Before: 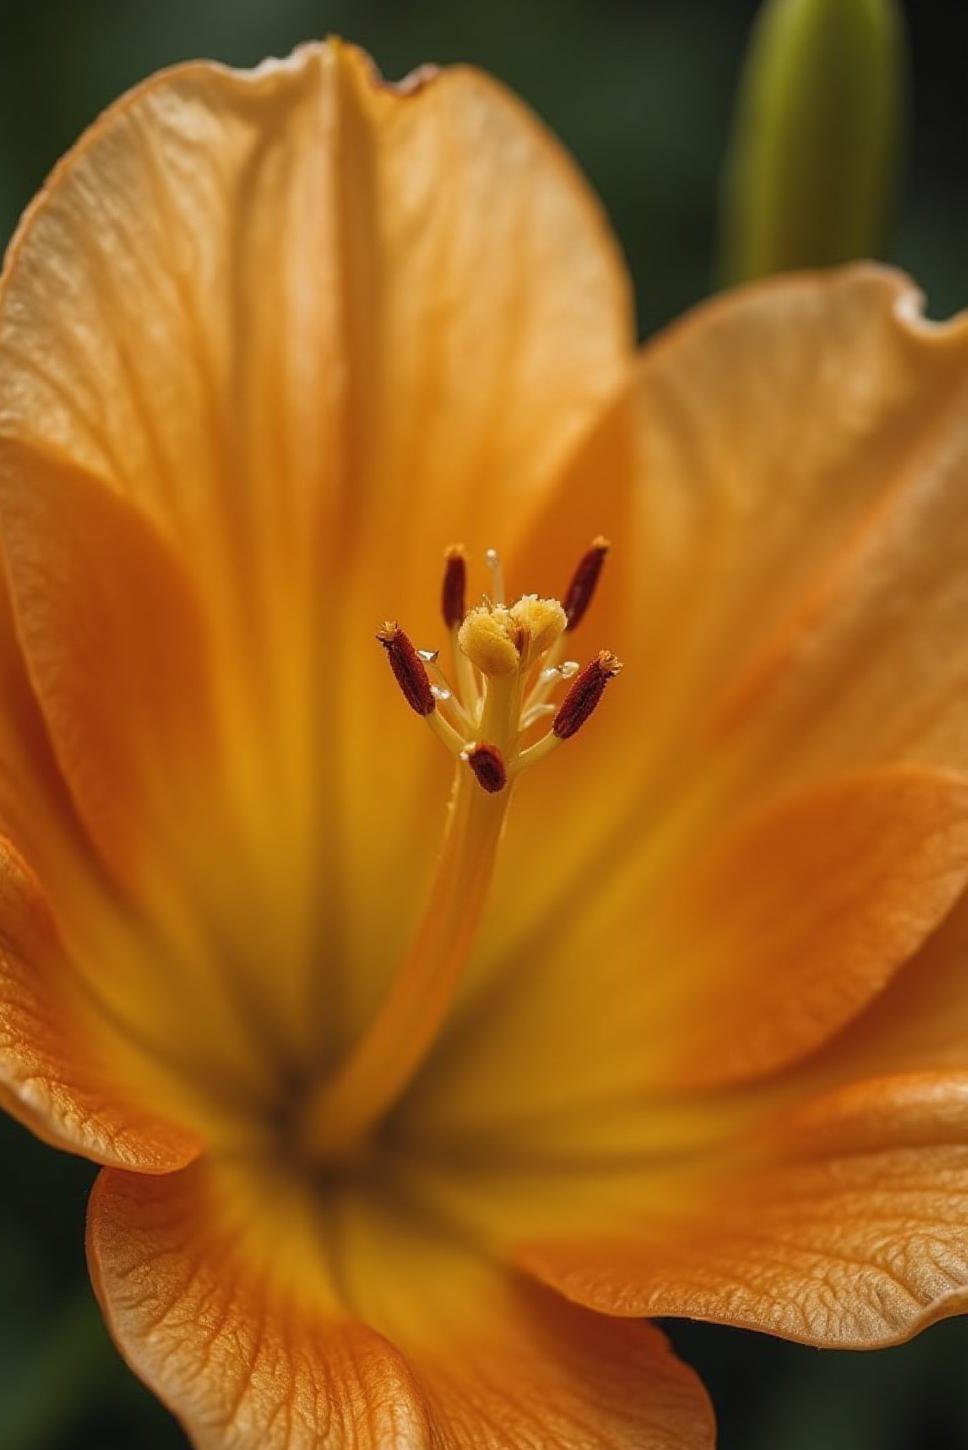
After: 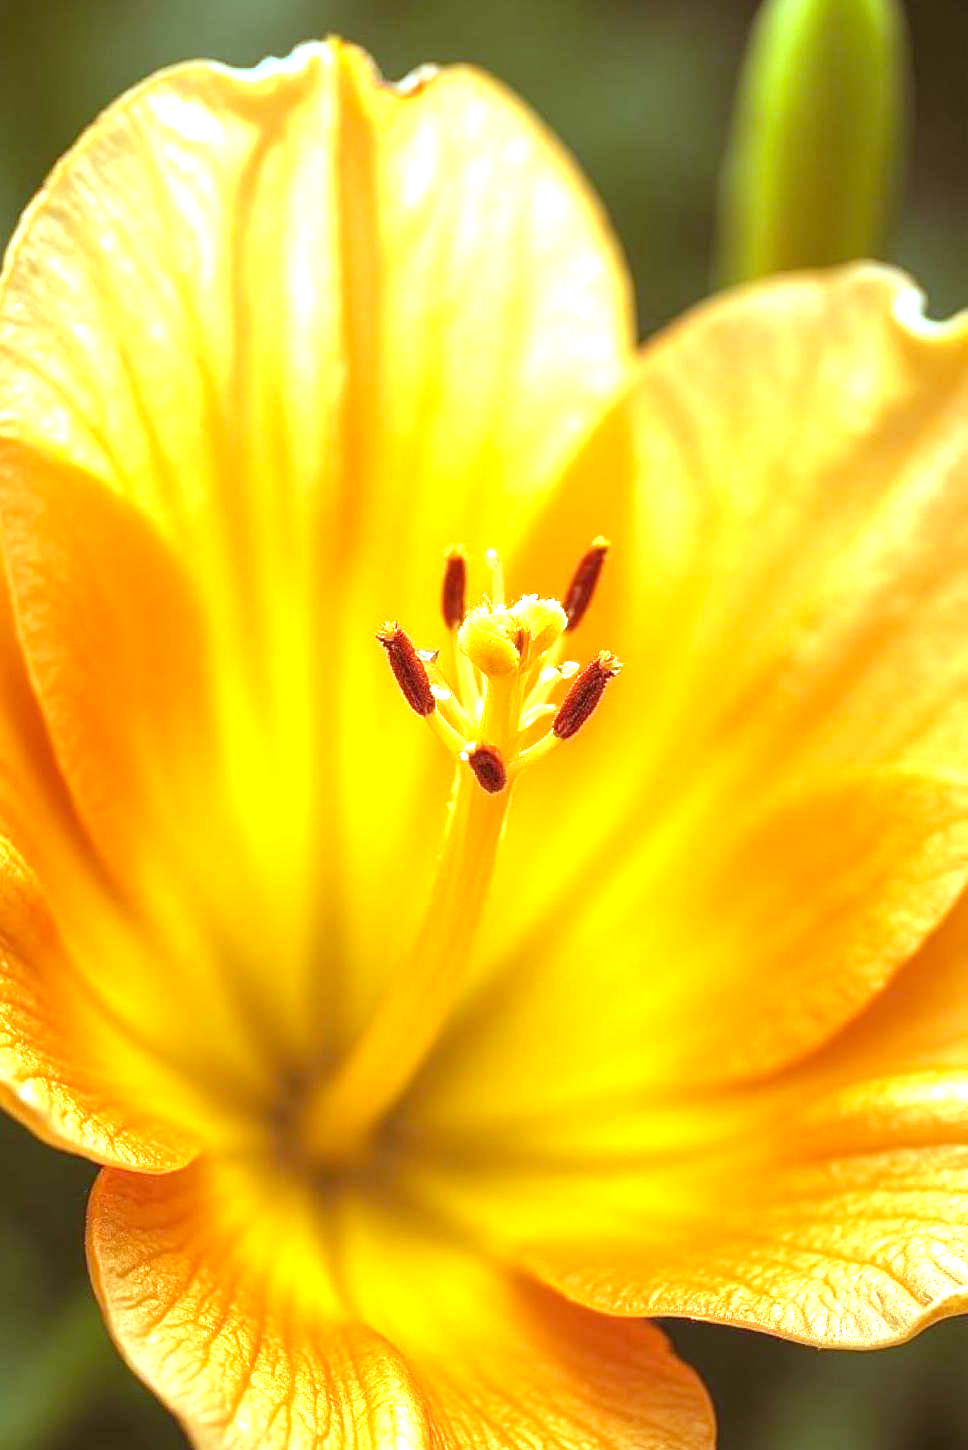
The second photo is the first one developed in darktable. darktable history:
color balance: lift [1.003, 0.993, 1.001, 1.007], gamma [1.018, 1.072, 0.959, 0.928], gain [0.974, 0.873, 1.031, 1.127]
white balance: red 0.948, green 1.02, blue 1.176
exposure: exposure 2.04 EV, compensate highlight preservation false
color correction: highlights a* -5.94, highlights b* 9.48, shadows a* 10.12, shadows b* 23.94
